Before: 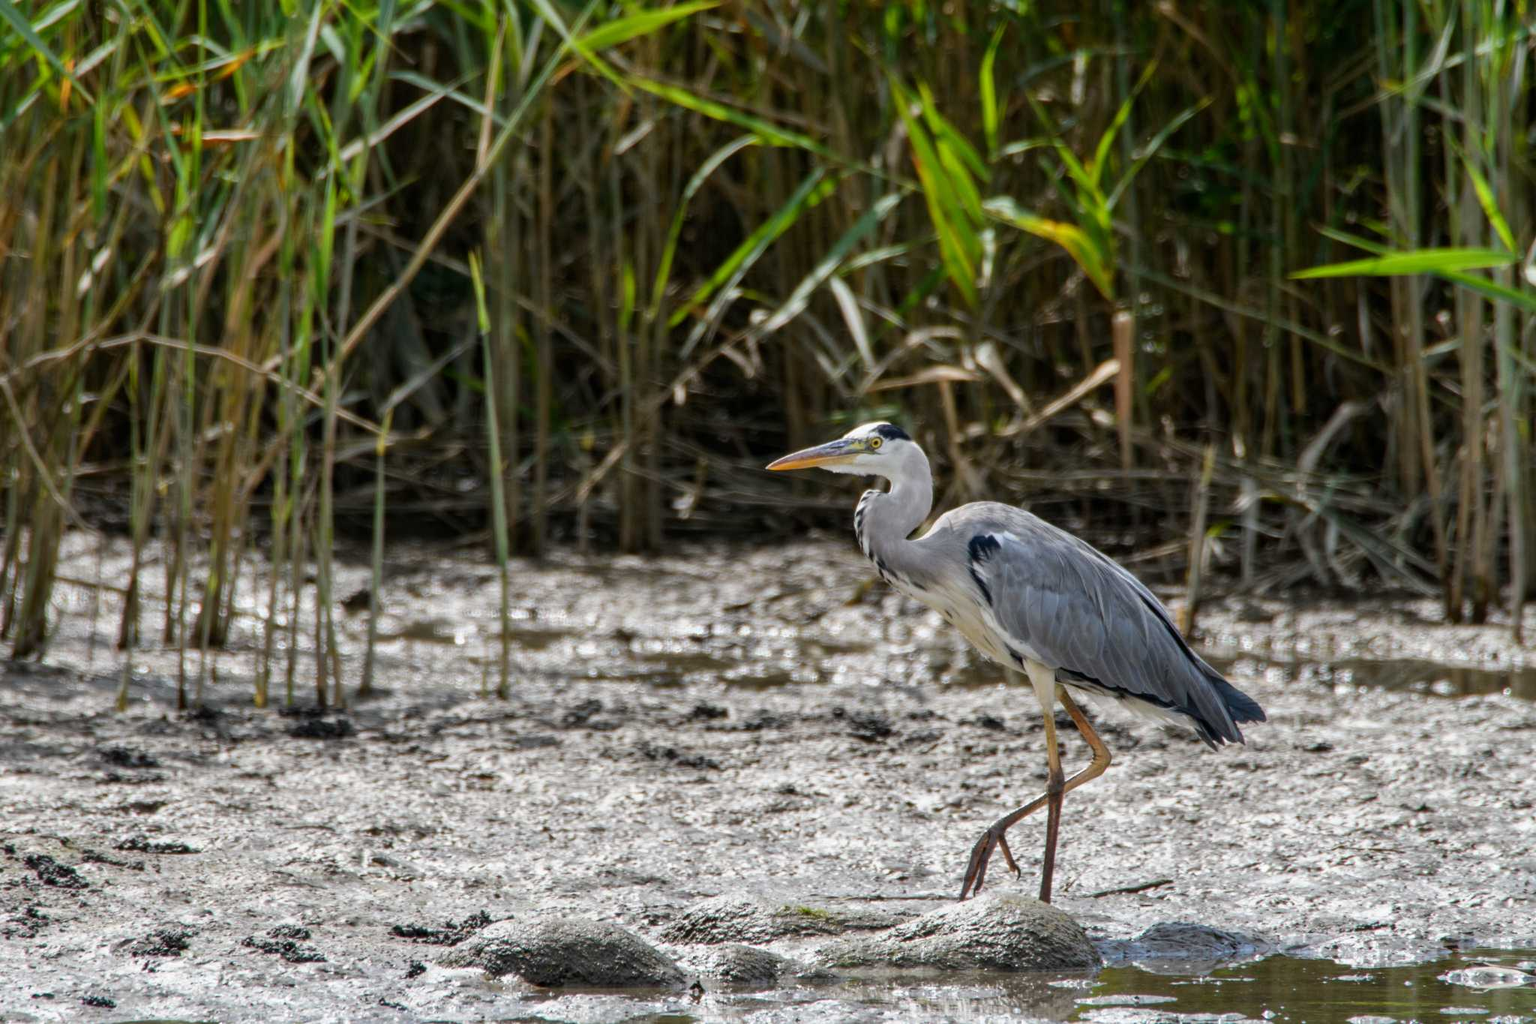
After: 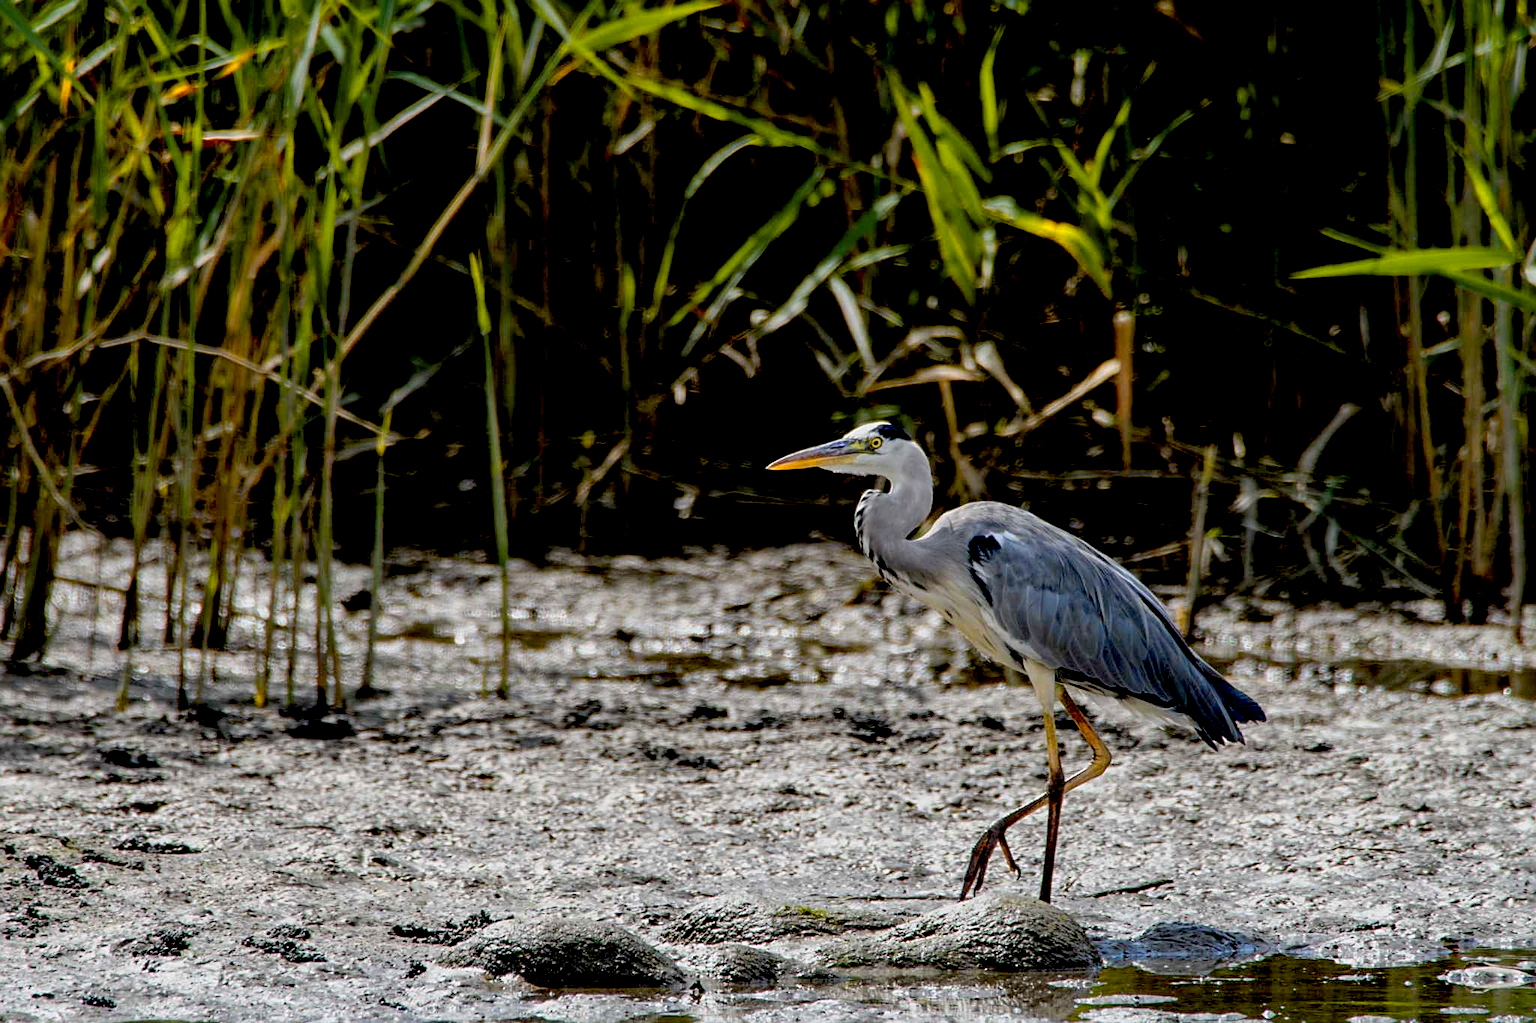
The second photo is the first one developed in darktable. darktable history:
exposure: black level correction 0.046, exposure -0.228 EV, compensate highlight preservation false
sharpen: on, module defaults
color zones: curves: ch0 [(0.099, 0.624) (0.257, 0.596) (0.384, 0.376) (0.529, 0.492) (0.697, 0.564) (0.768, 0.532) (0.908, 0.644)]; ch1 [(0.112, 0.564) (0.254, 0.612) (0.432, 0.676) (0.592, 0.456) (0.743, 0.684) (0.888, 0.536)]; ch2 [(0.25, 0.5) (0.469, 0.36) (0.75, 0.5)]
